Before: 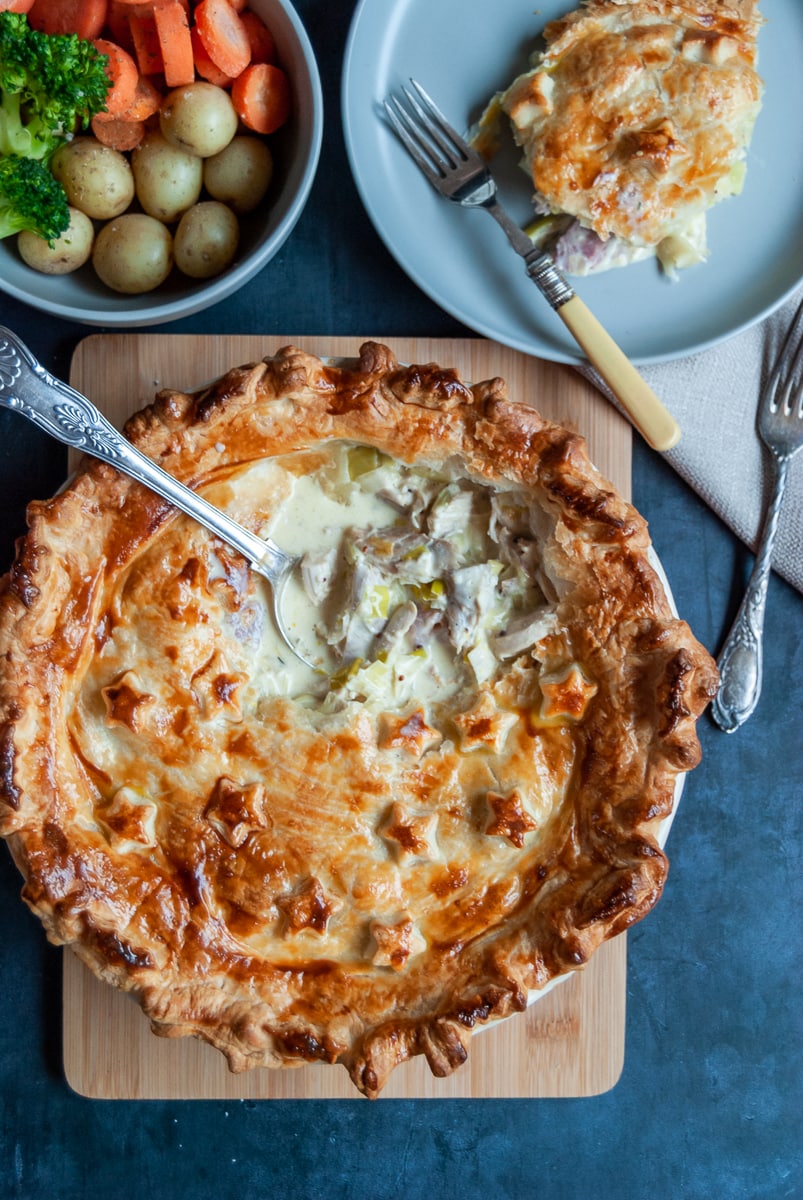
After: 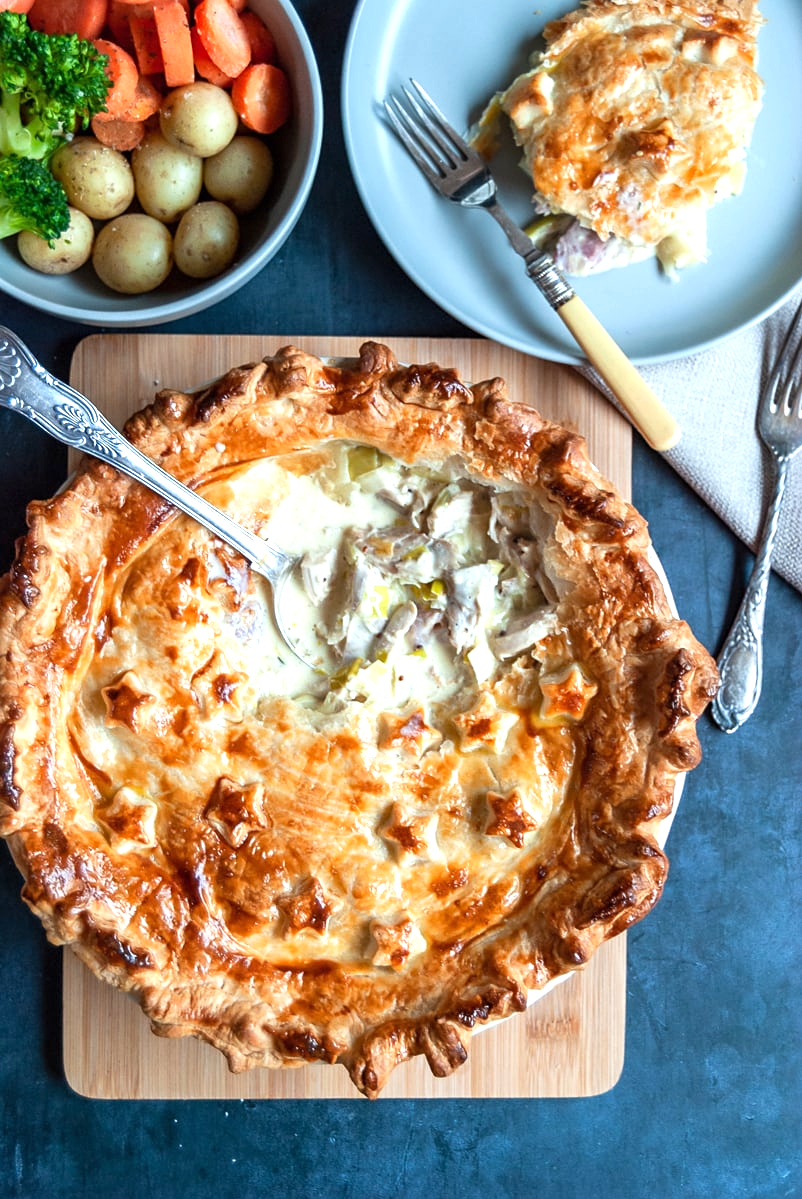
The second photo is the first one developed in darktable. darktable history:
exposure: black level correction 0, exposure 0.694 EV, compensate highlight preservation false
sharpen: amount 0.202
